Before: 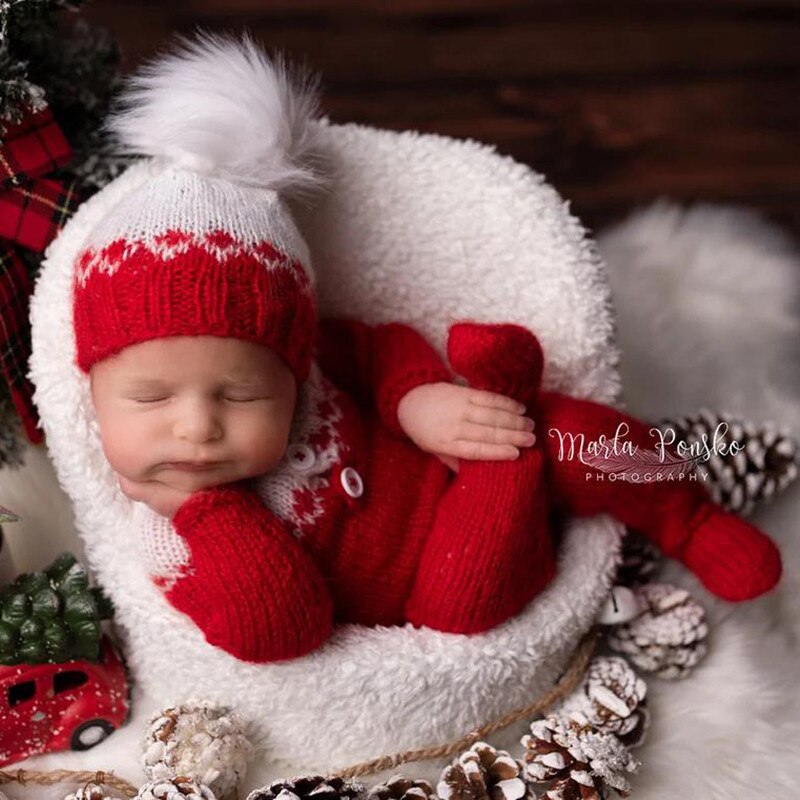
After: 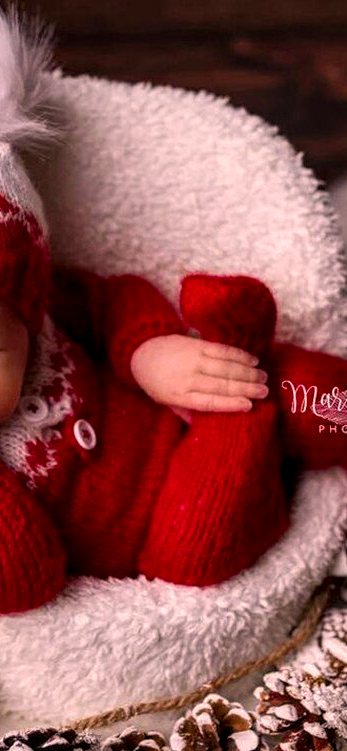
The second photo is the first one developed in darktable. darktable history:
local contrast: detail 140%
color correction: highlights a* 12.23, highlights b* 5.41
crop: left 33.452%, top 6.025%, right 23.155%
color balance rgb: perceptual saturation grading › global saturation 20%, global vibrance 20%
